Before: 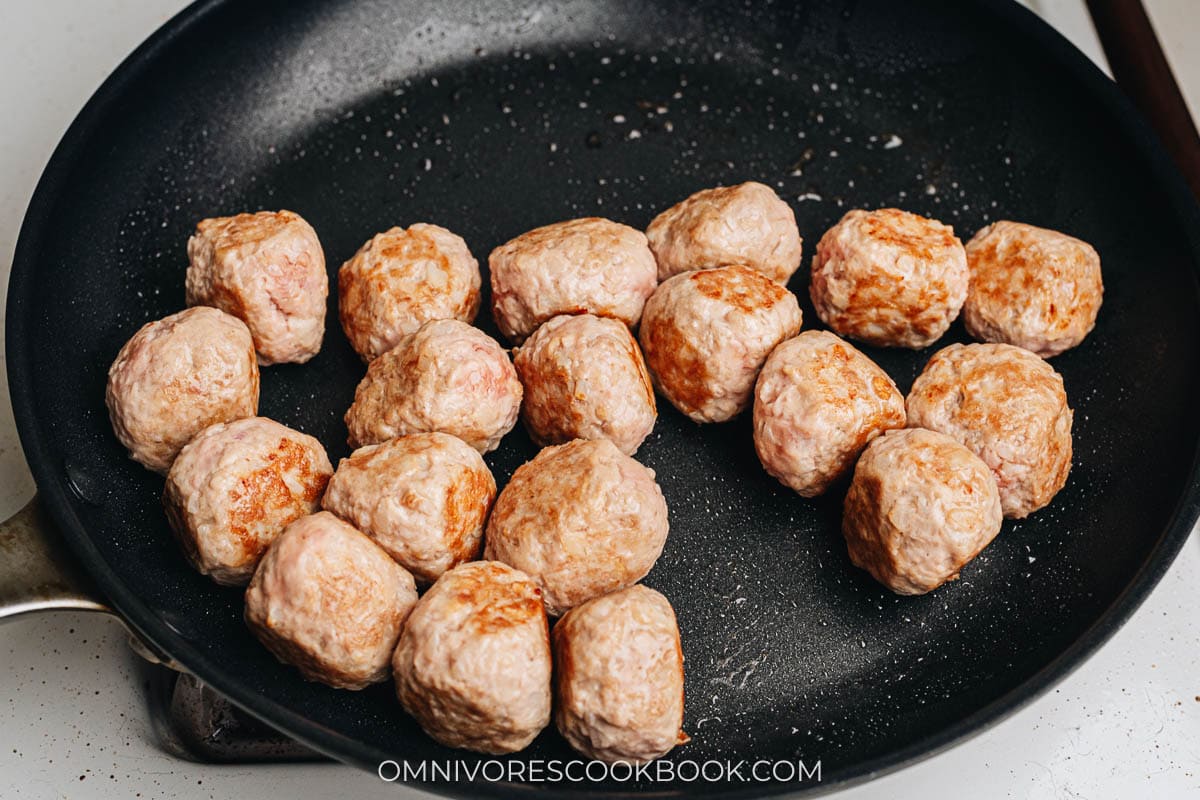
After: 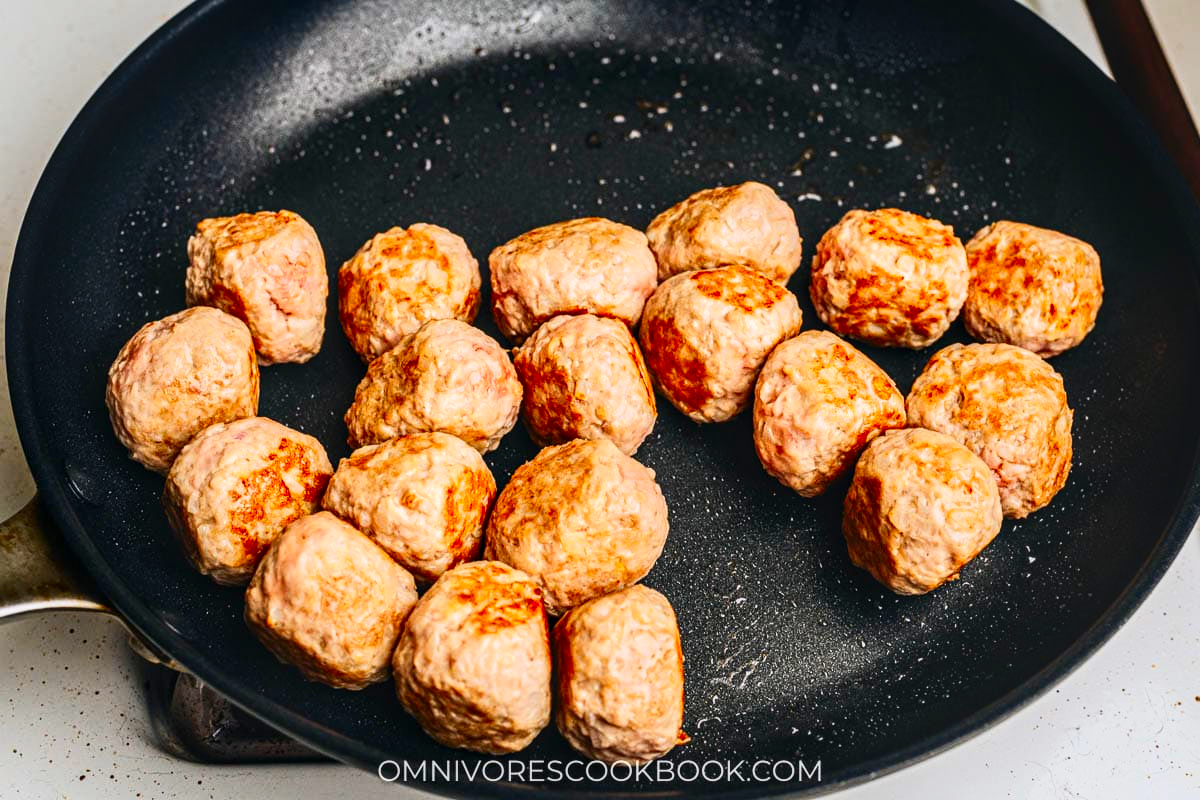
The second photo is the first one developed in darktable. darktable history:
color contrast: green-magenta contrast 1.55, blue-yellow contrast 1.83
contrast brightness saturation: contrast 0.24, brightness 0.09
local contrast: detail 130%
